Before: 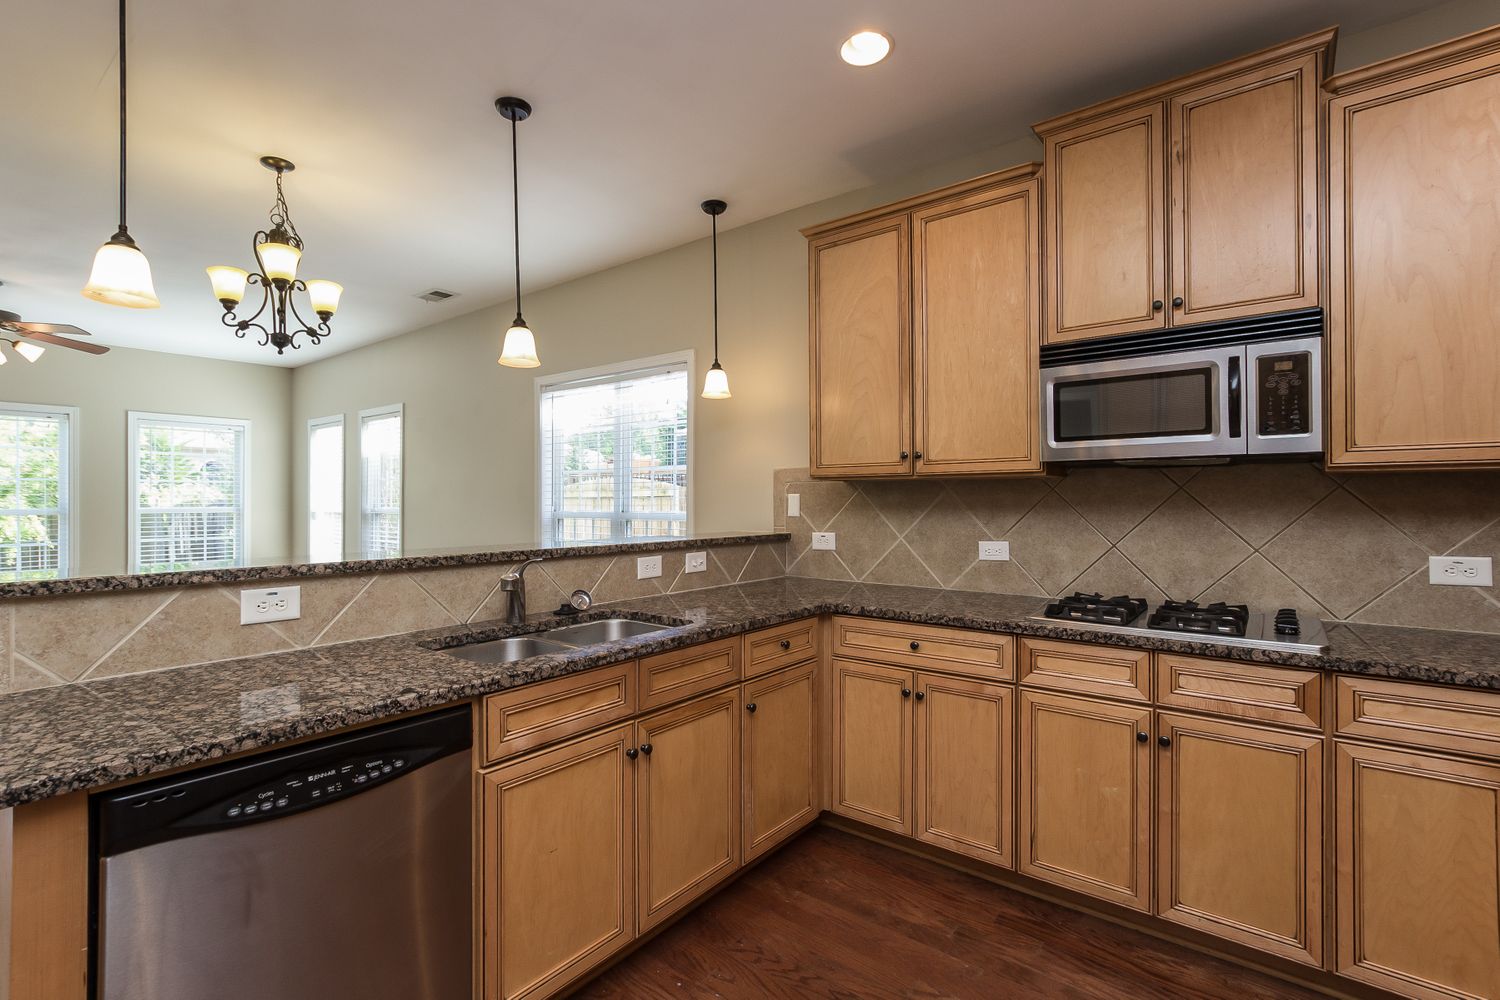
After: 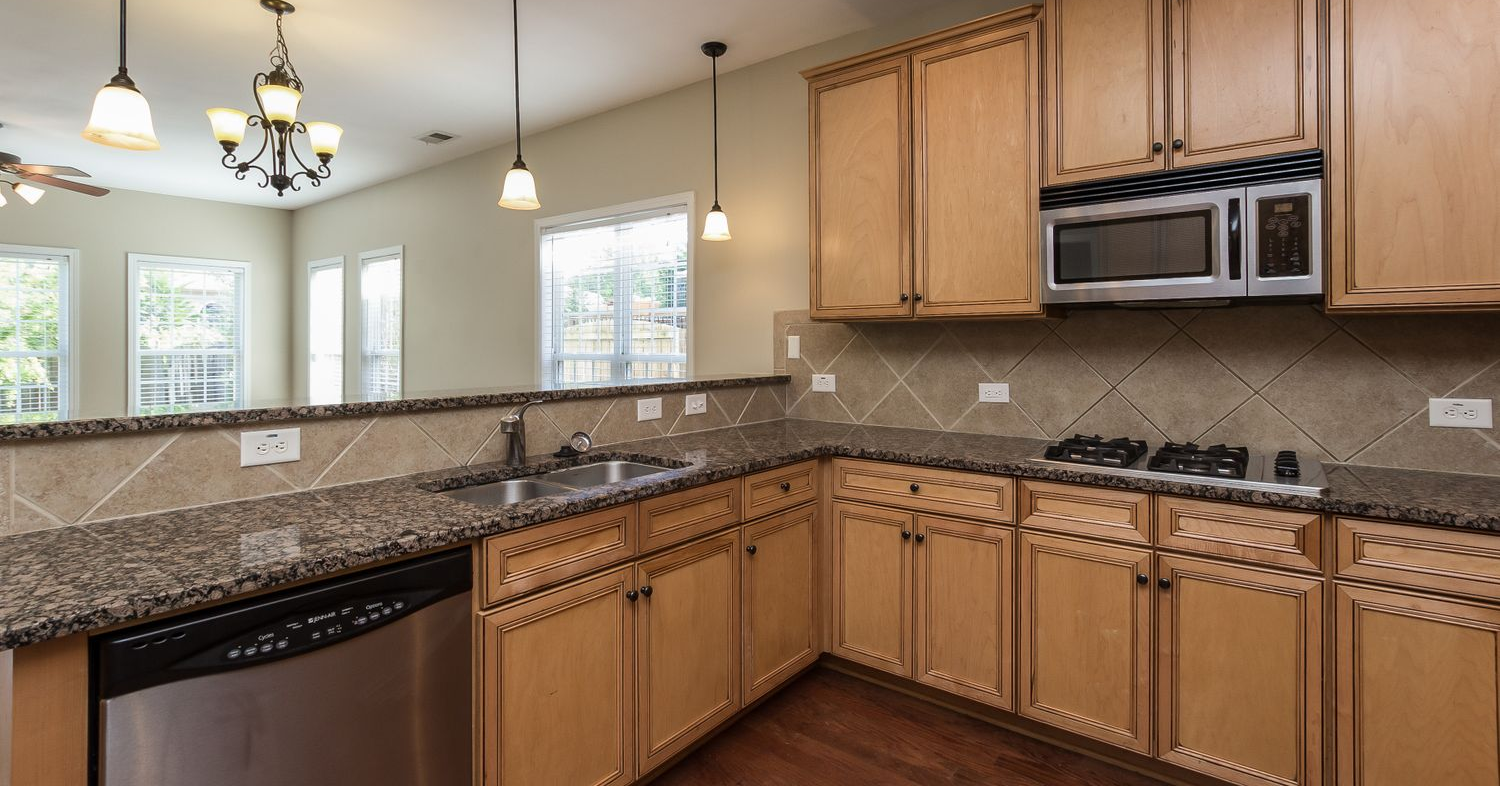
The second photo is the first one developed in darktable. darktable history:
crop and rotate: top 15.887%, bottom 5.506%
